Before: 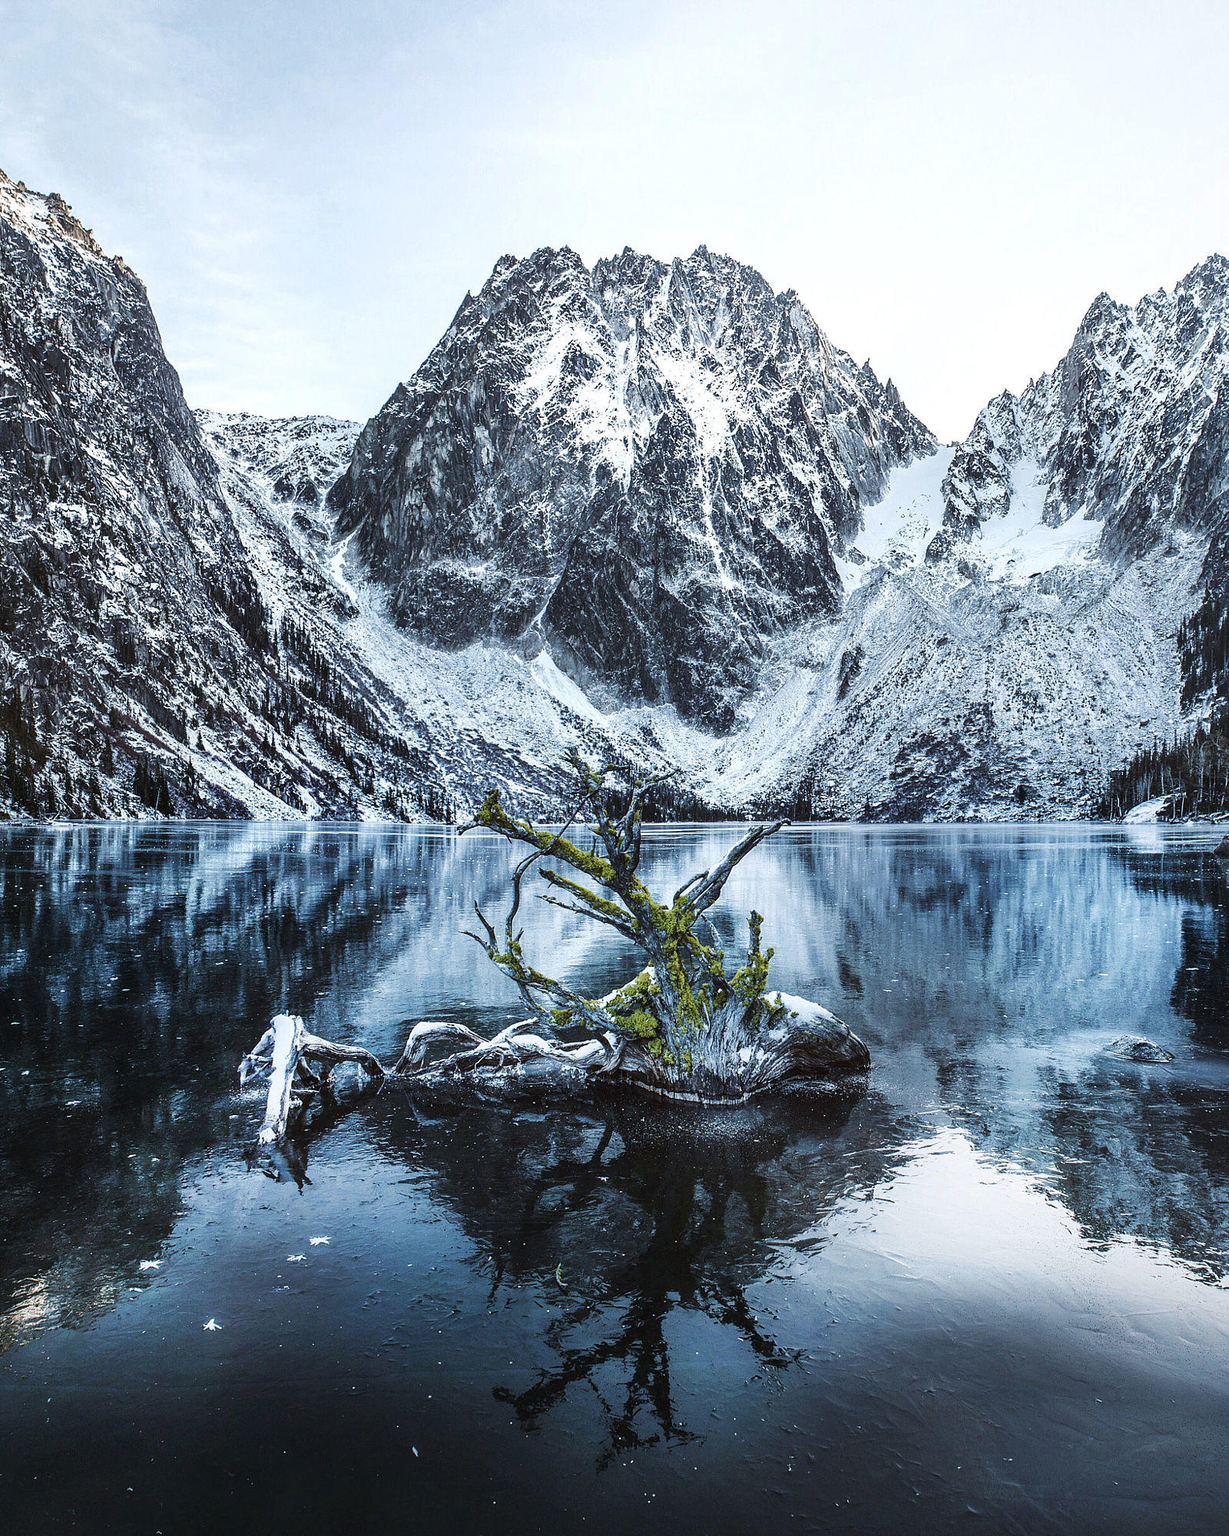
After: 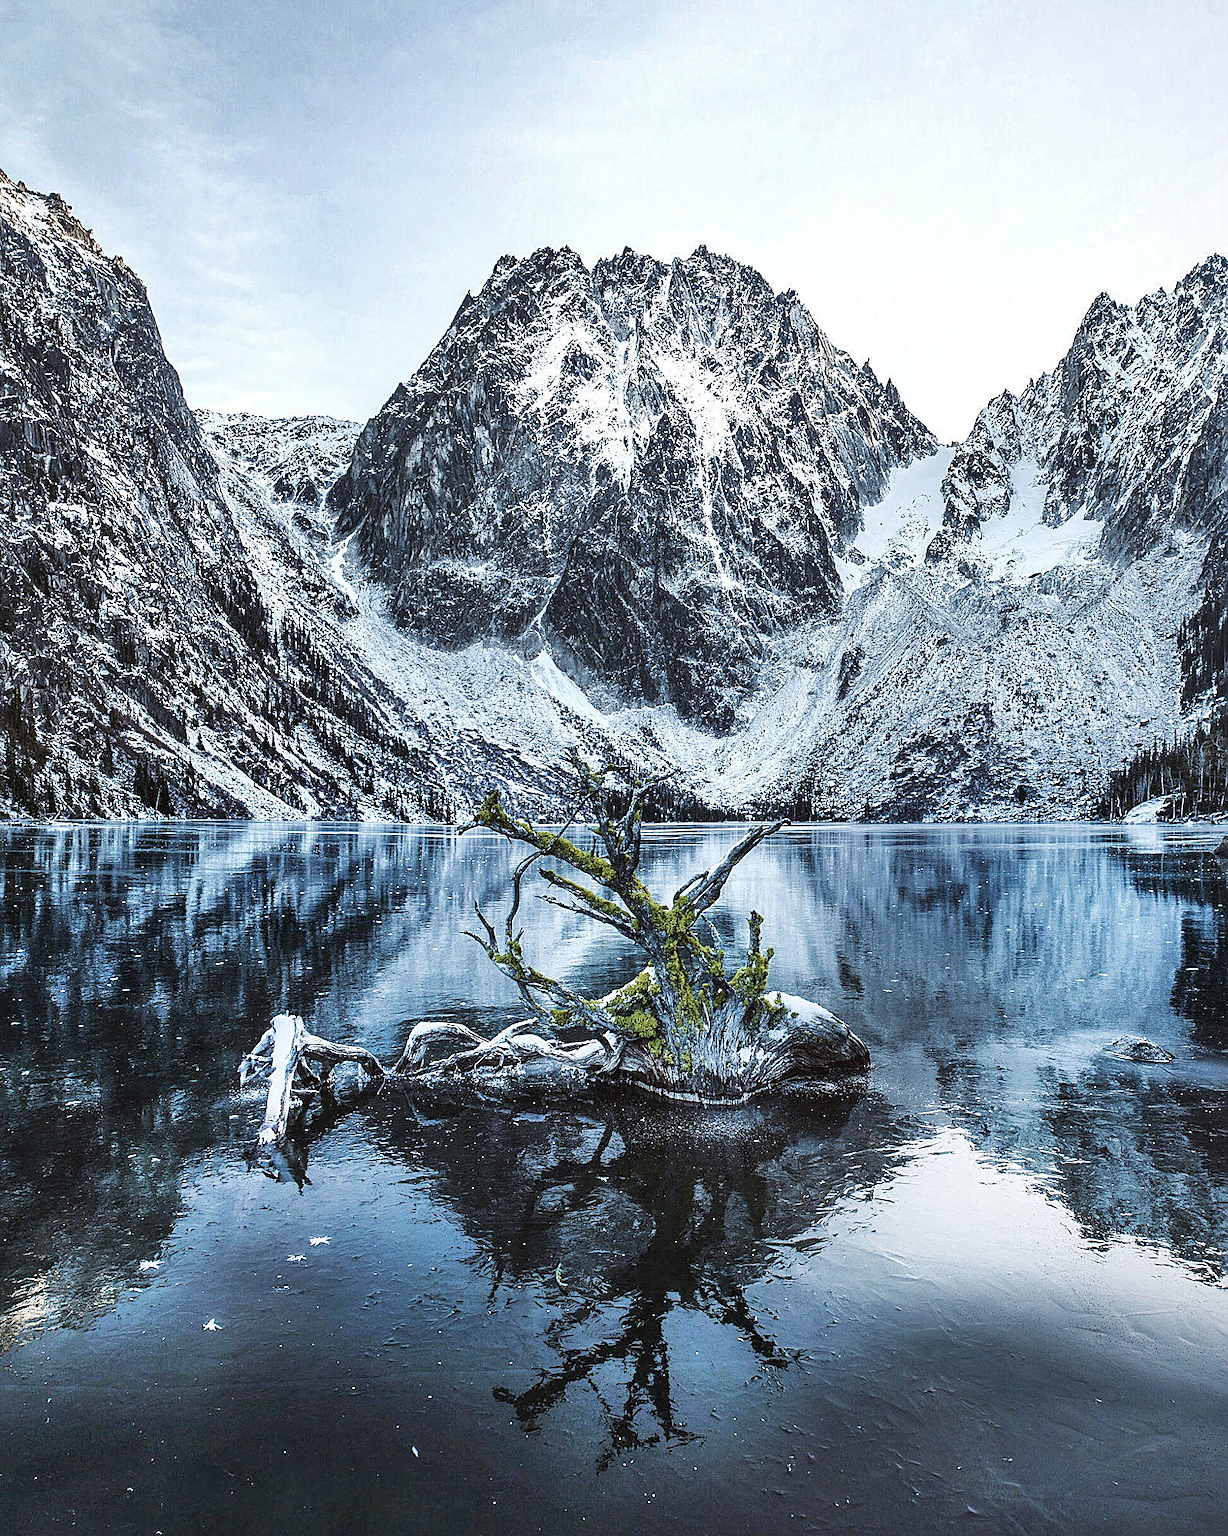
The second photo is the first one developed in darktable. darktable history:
sharpen: on, module defaults
shadows and highlights: shadows 60, soften with gaussian
